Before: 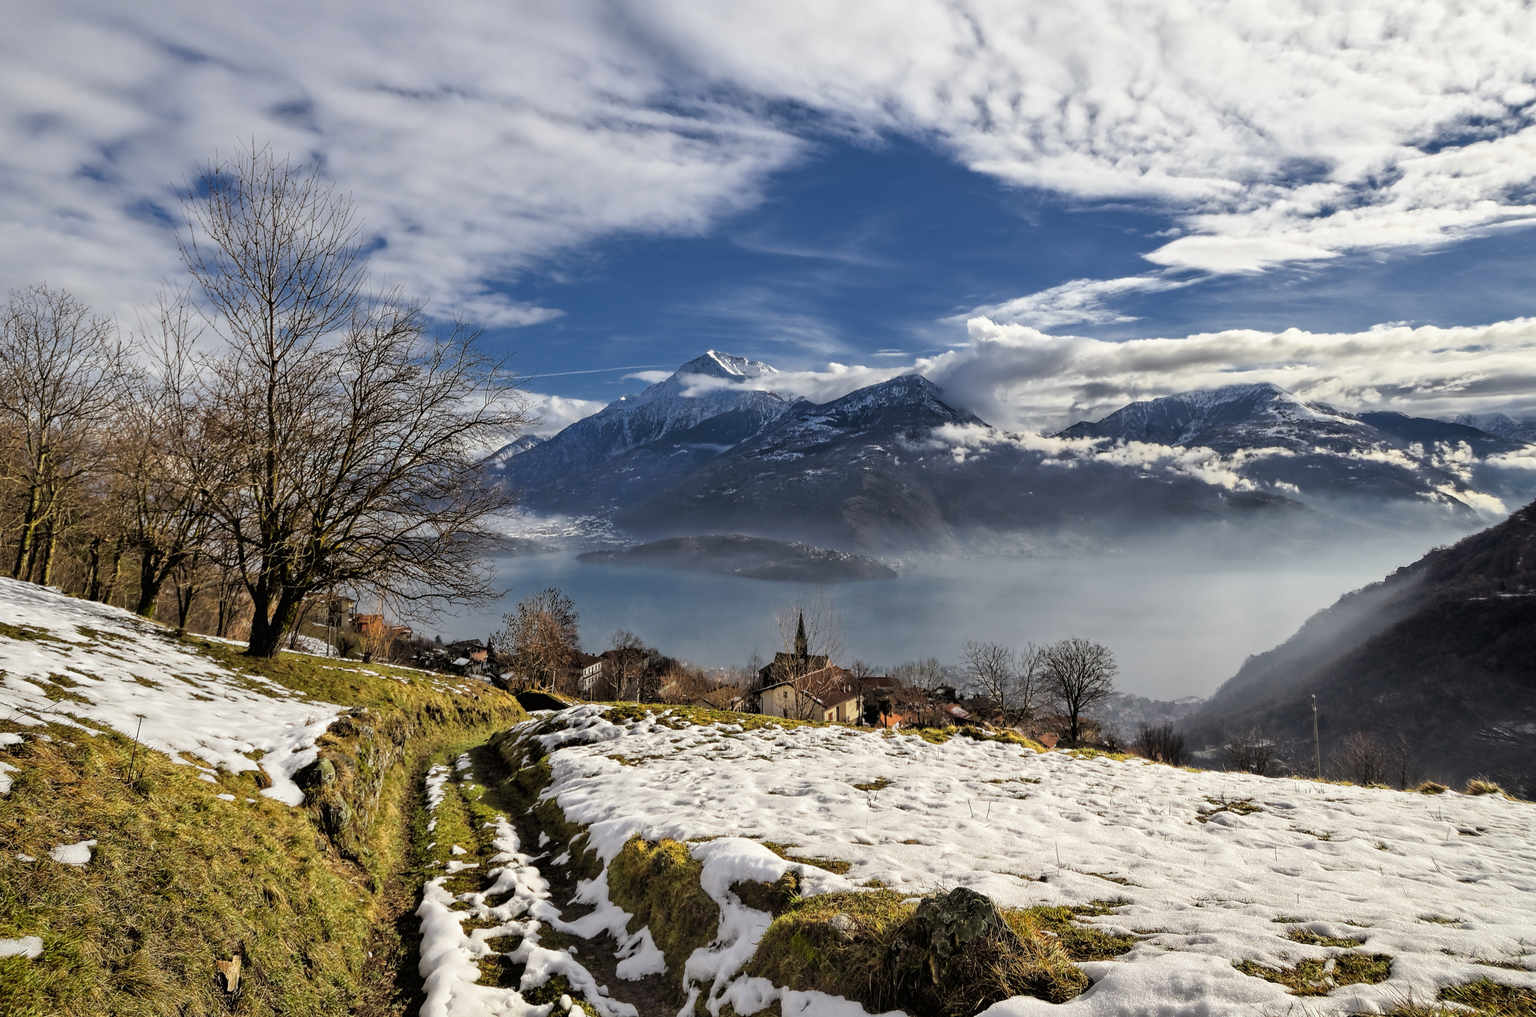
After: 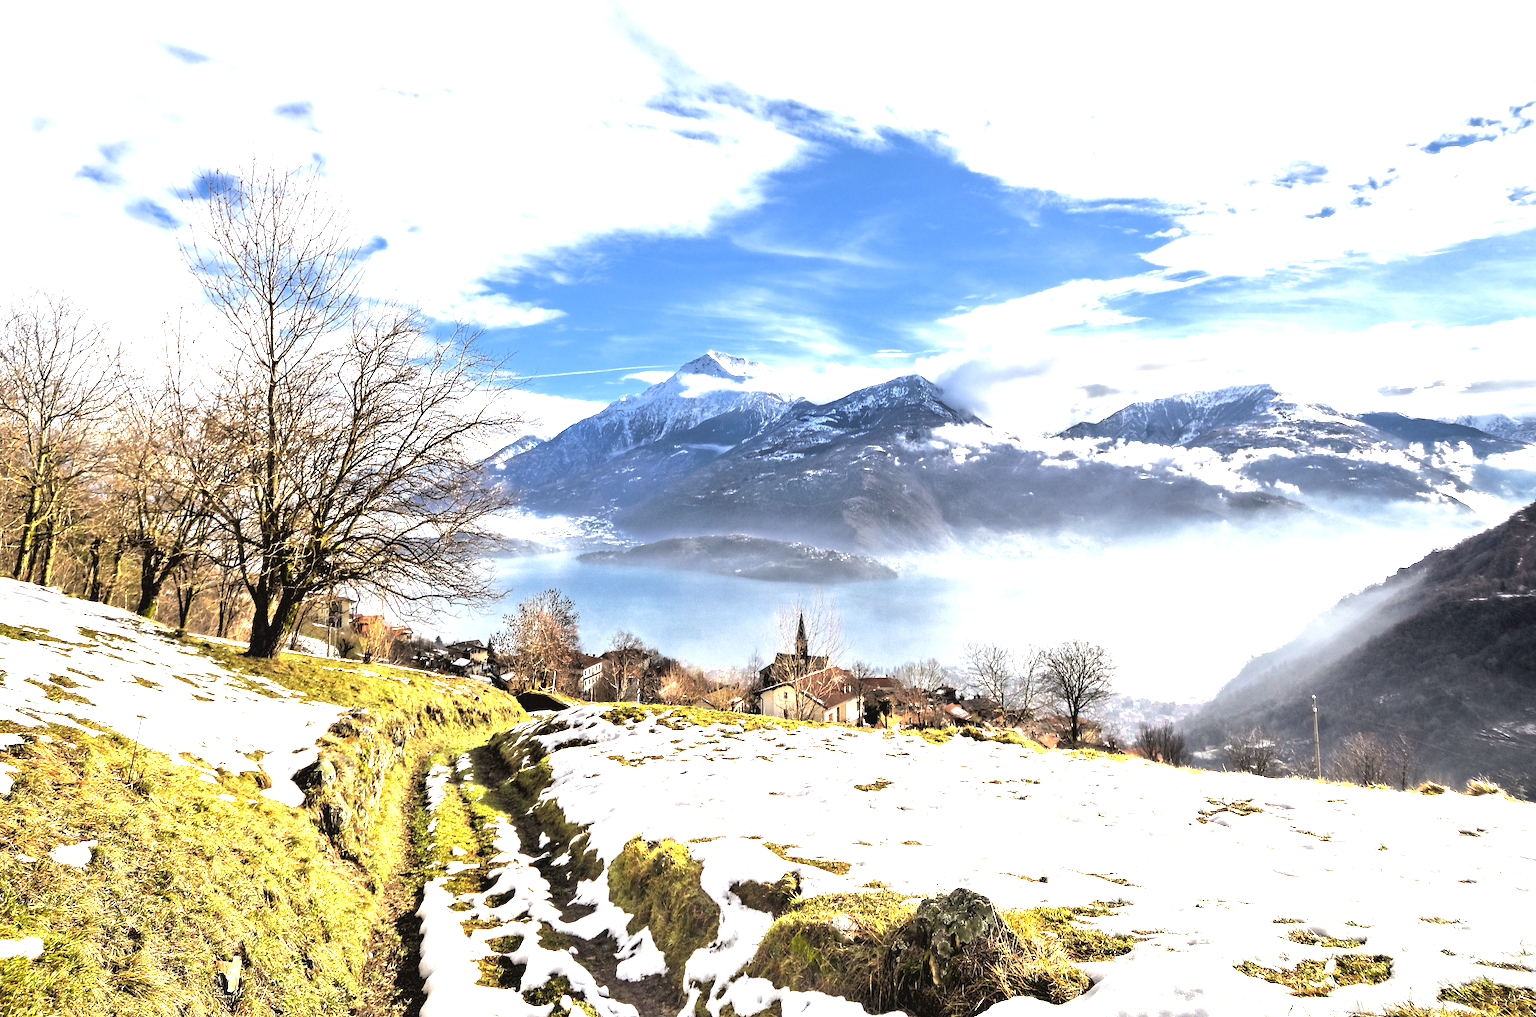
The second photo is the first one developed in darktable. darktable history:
exposure: black level correction 0, exposure 1.41 EV, compensate exposure bias true, compensate highlight preservation false
